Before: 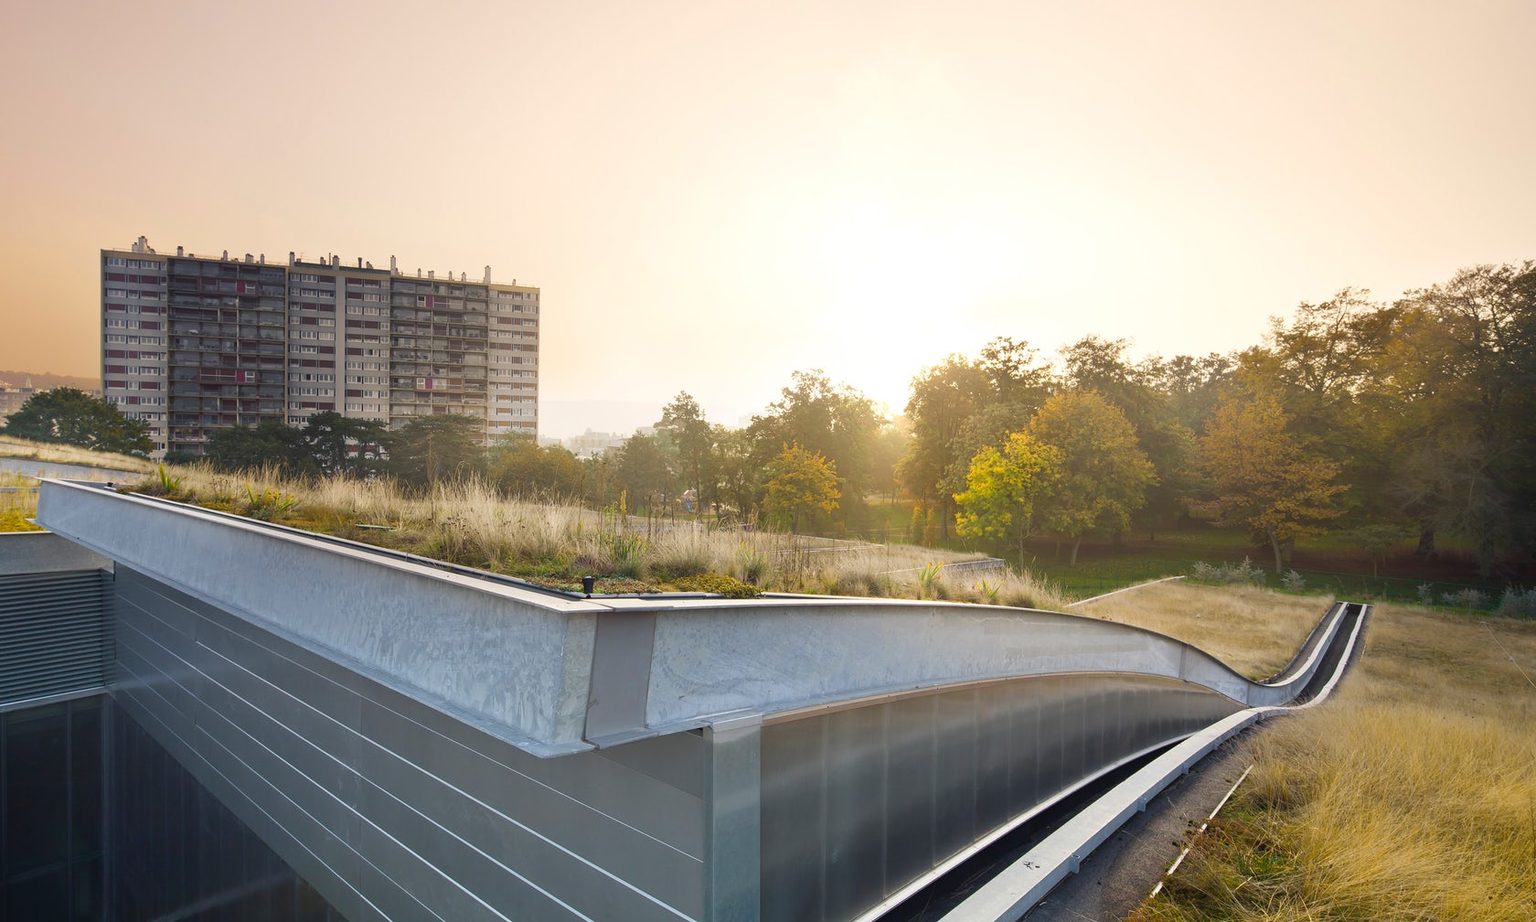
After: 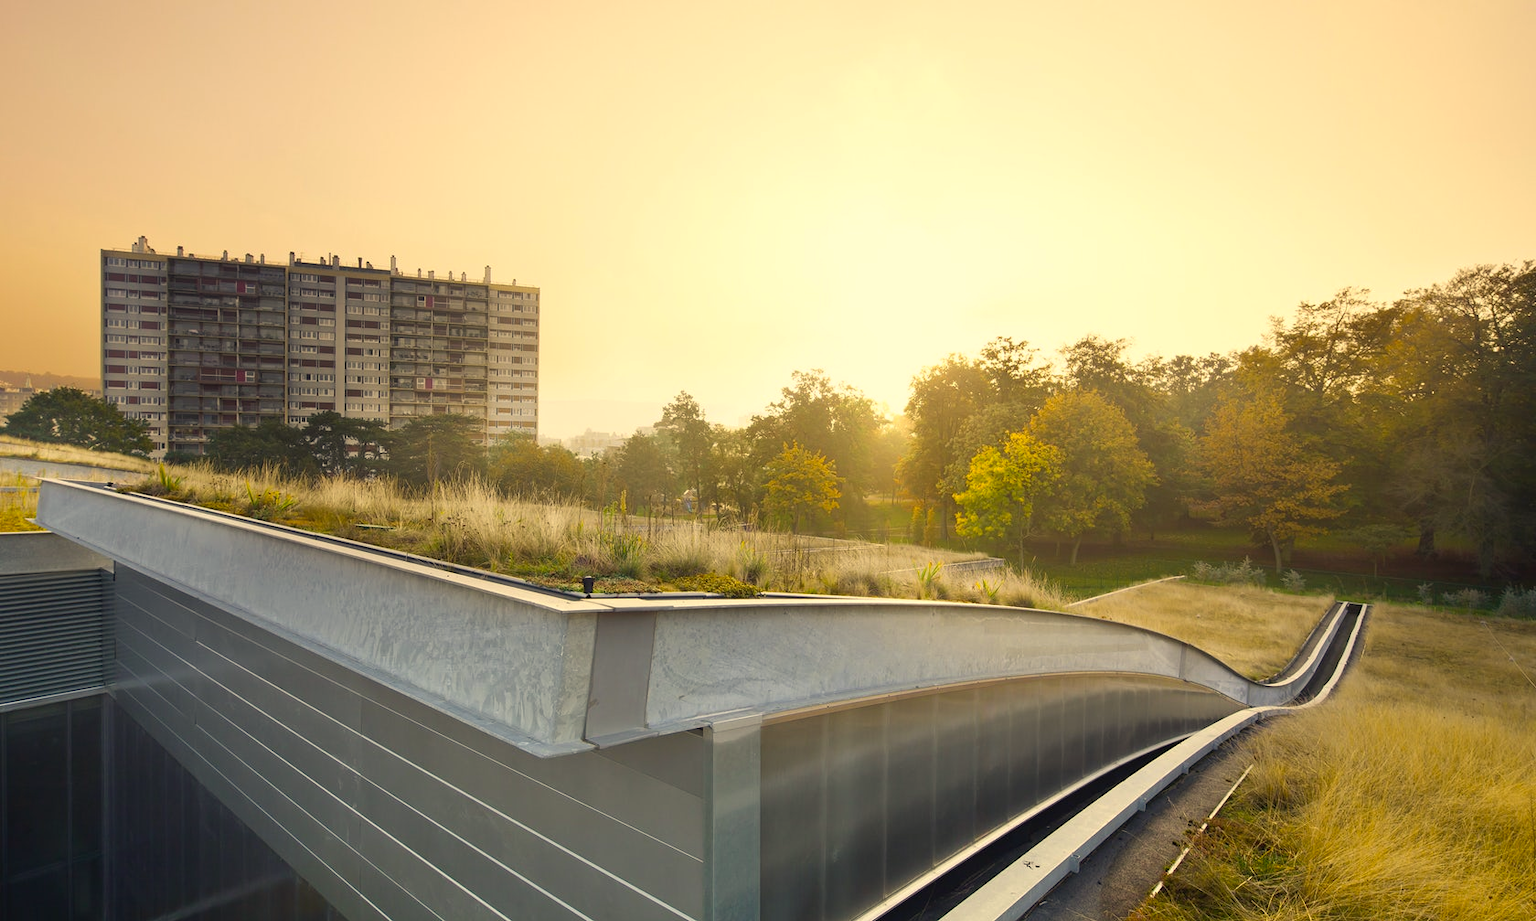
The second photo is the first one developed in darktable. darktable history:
color correction: highlights a* 2.31, highlights b* 23.34
